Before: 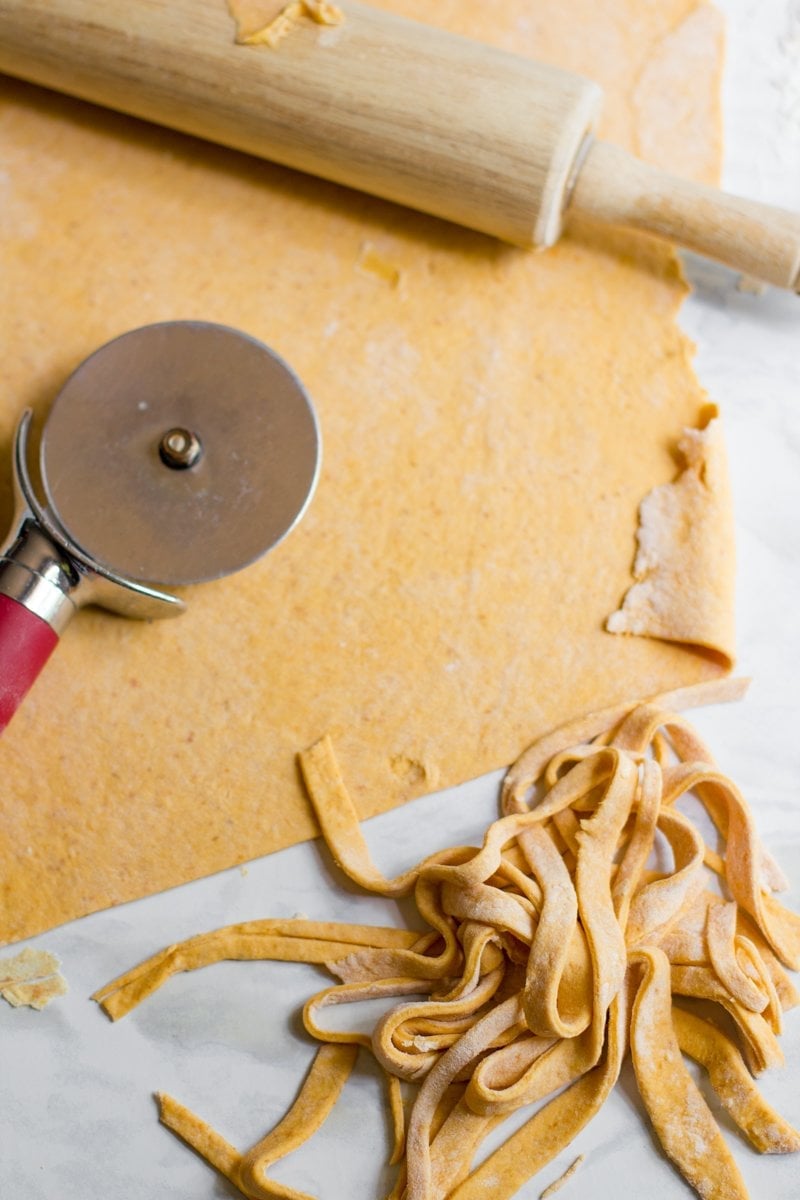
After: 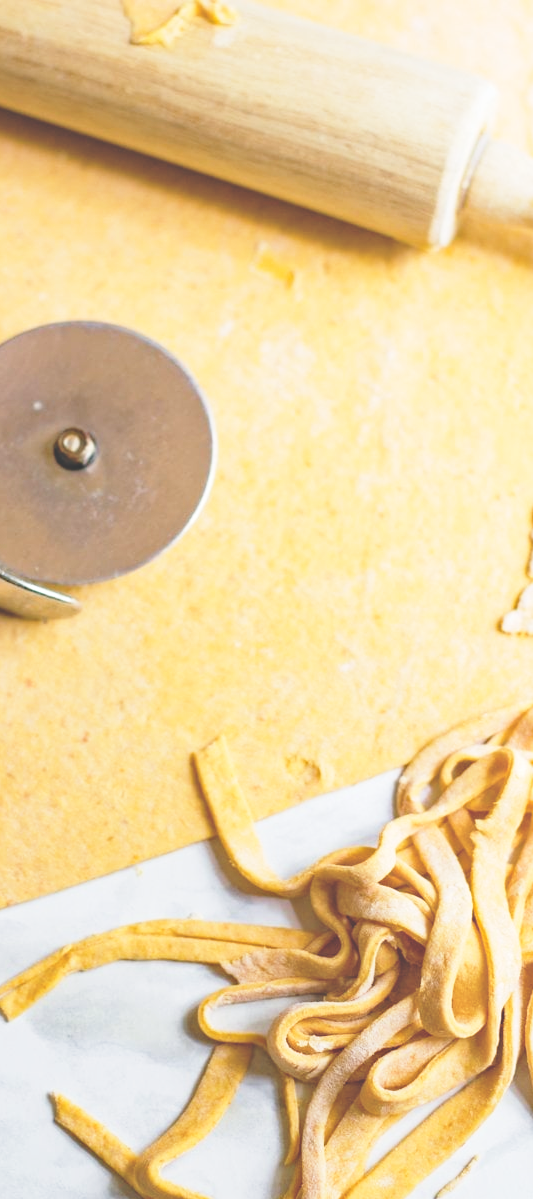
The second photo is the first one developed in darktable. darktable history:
exposure: black level correction -0.04, exposure 0.063 EV, compensate highlight preservation false
haze removal: strength 0.292, distance 0.251, compatibility mode true, adaptive false
crop and rotate: left 13.347%, right 19.984%
base curve: curves: ch0 [(0, 0) (0.028, 0.03) (0.121, 0.232) (0.46, 0.748) (0.859, 0.968) (1, 1)], preserve colors none
